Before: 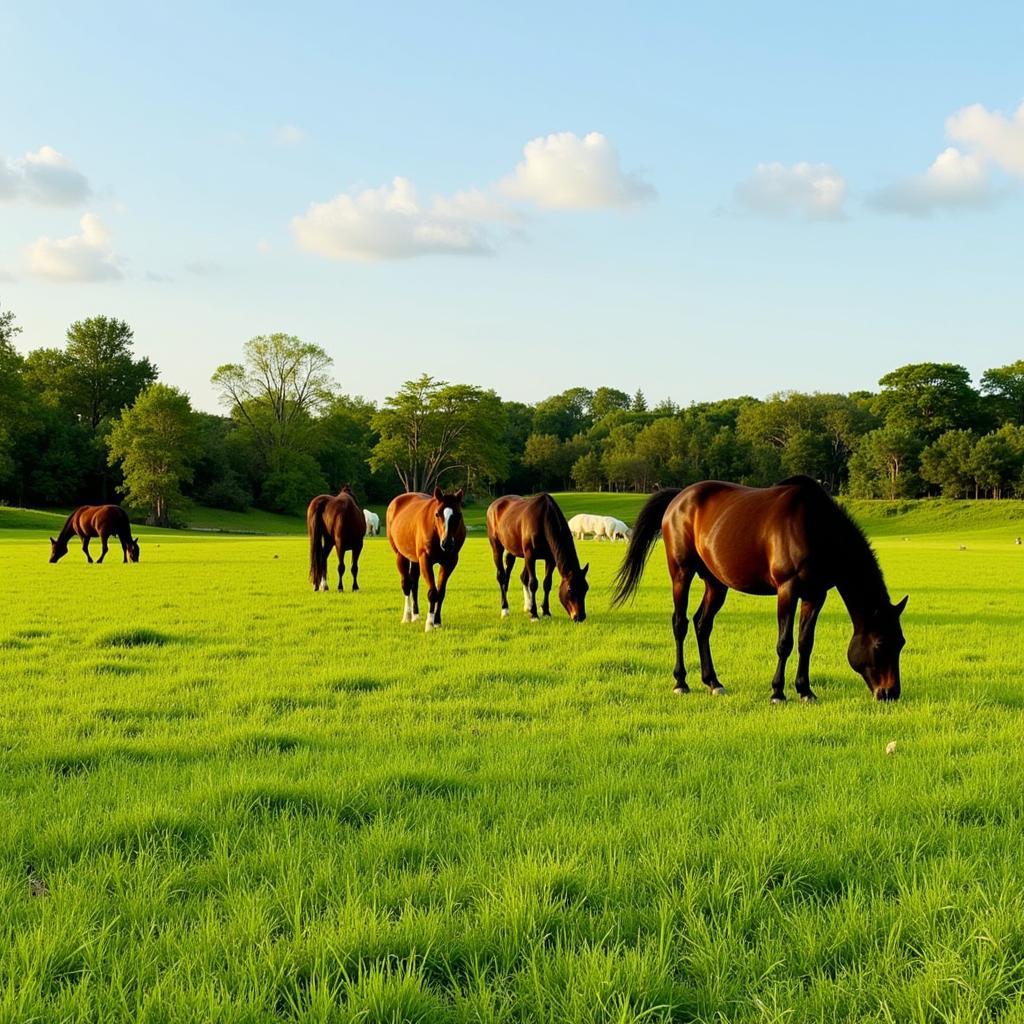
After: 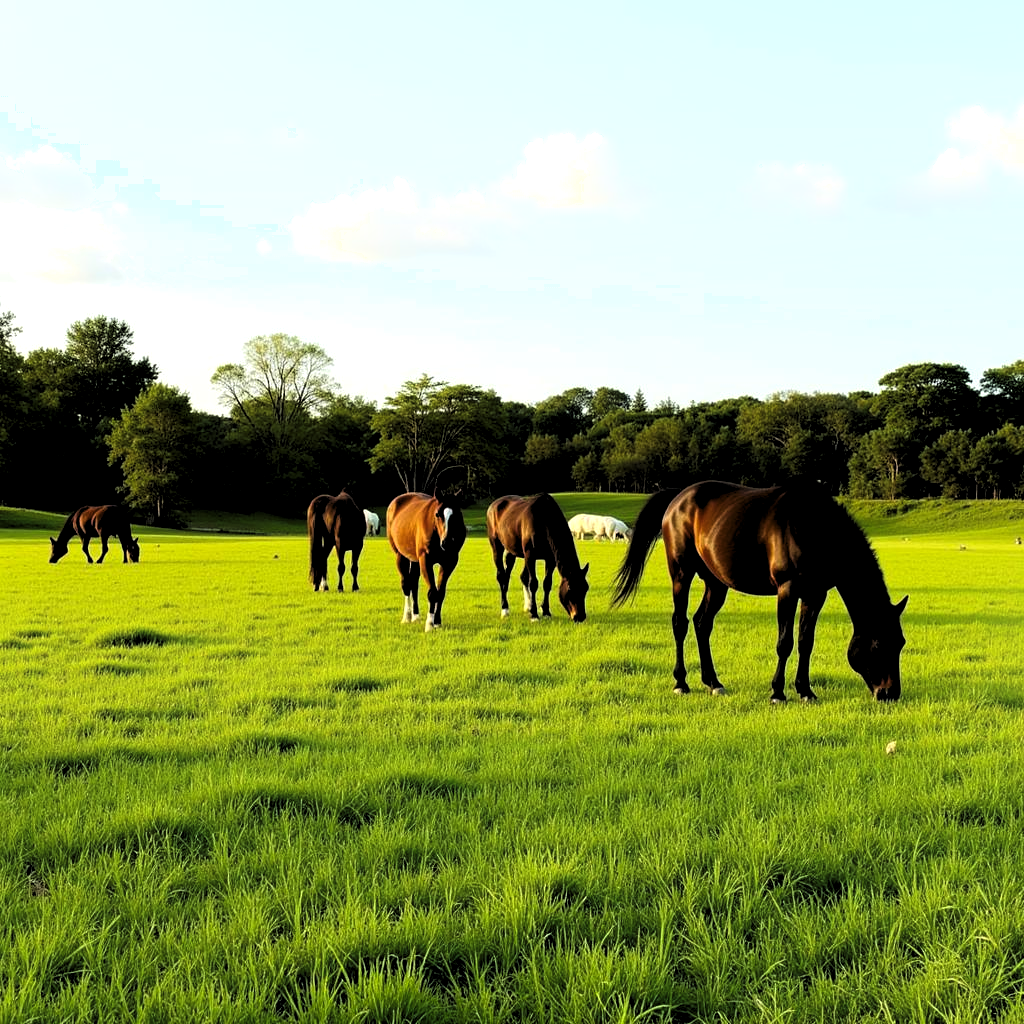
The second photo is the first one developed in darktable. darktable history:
shadows and highlights: shadows -40.15, highlights 62.88, soften with gaussian
levels: levels [0.182, 0.542, 0.902]
